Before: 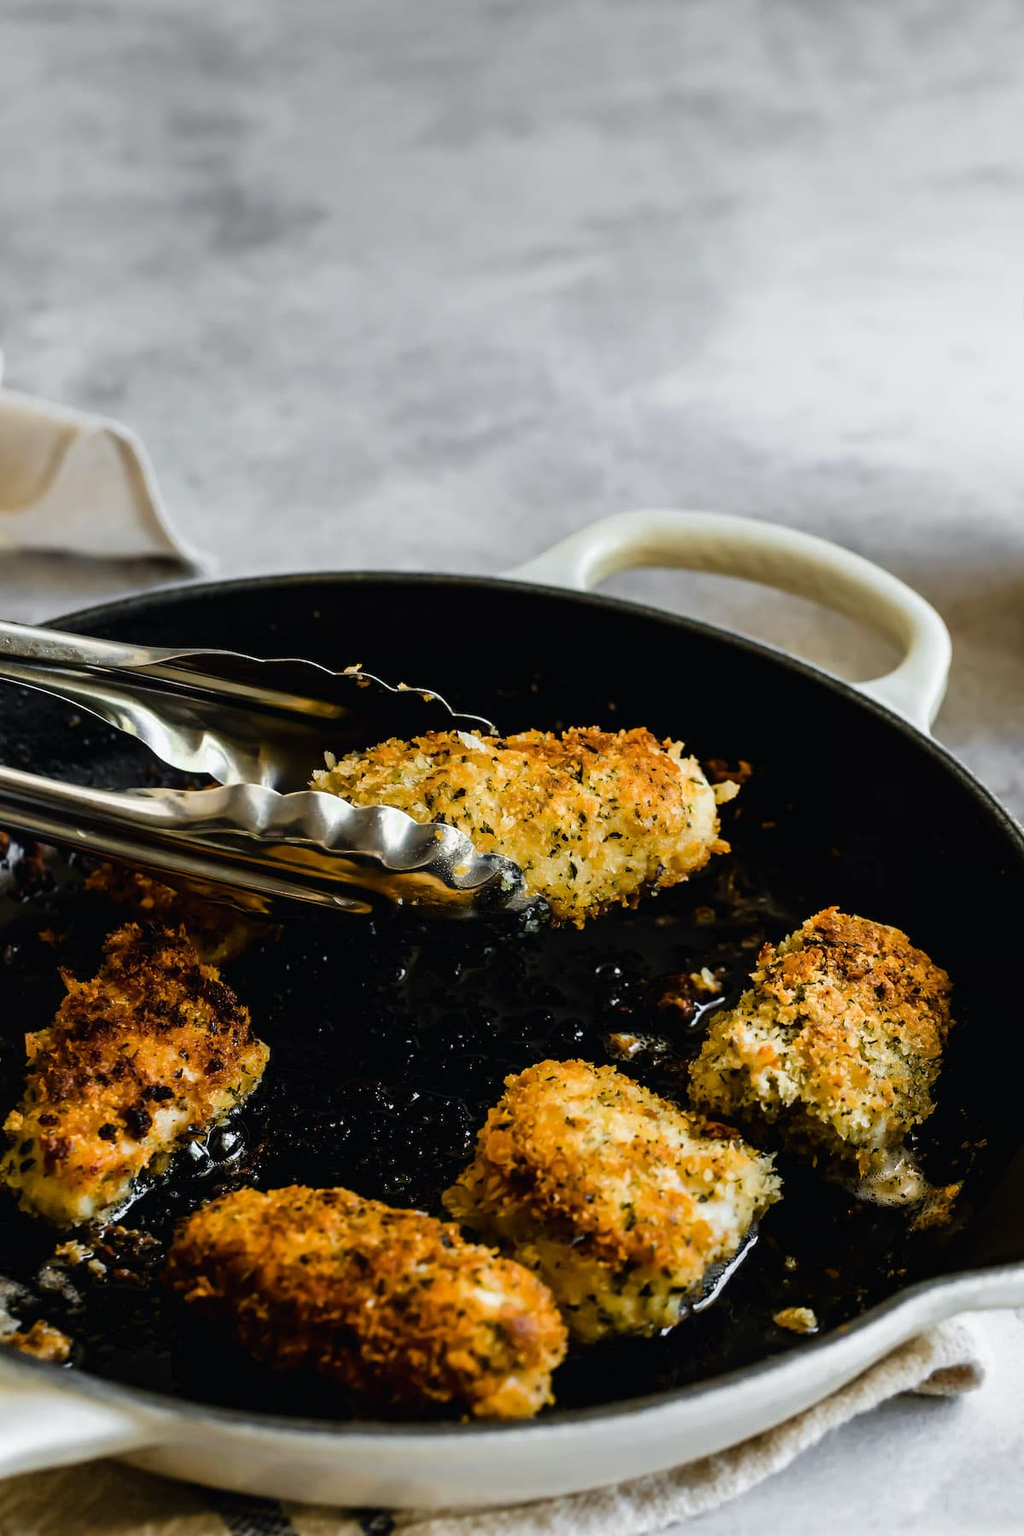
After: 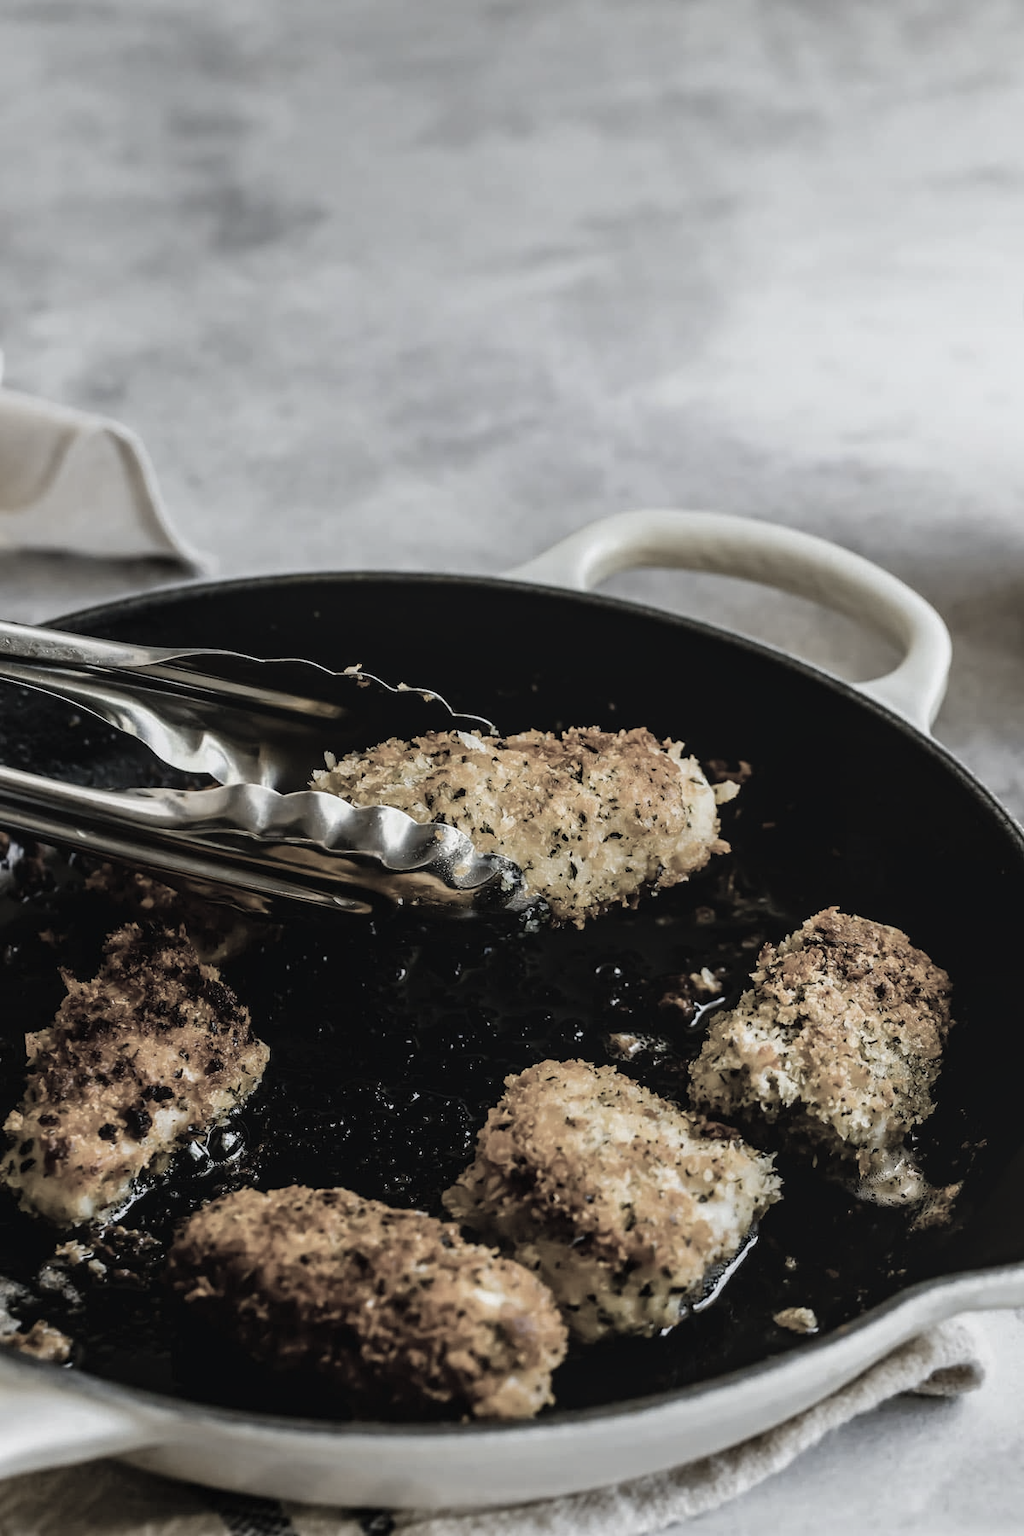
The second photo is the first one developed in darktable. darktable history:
local contrast: detail 109%
color zones: curves: ch1 [(0.238, 0.163) (0.476, 0.2) (0.733, 0.322) (0.848, 0.134)]
